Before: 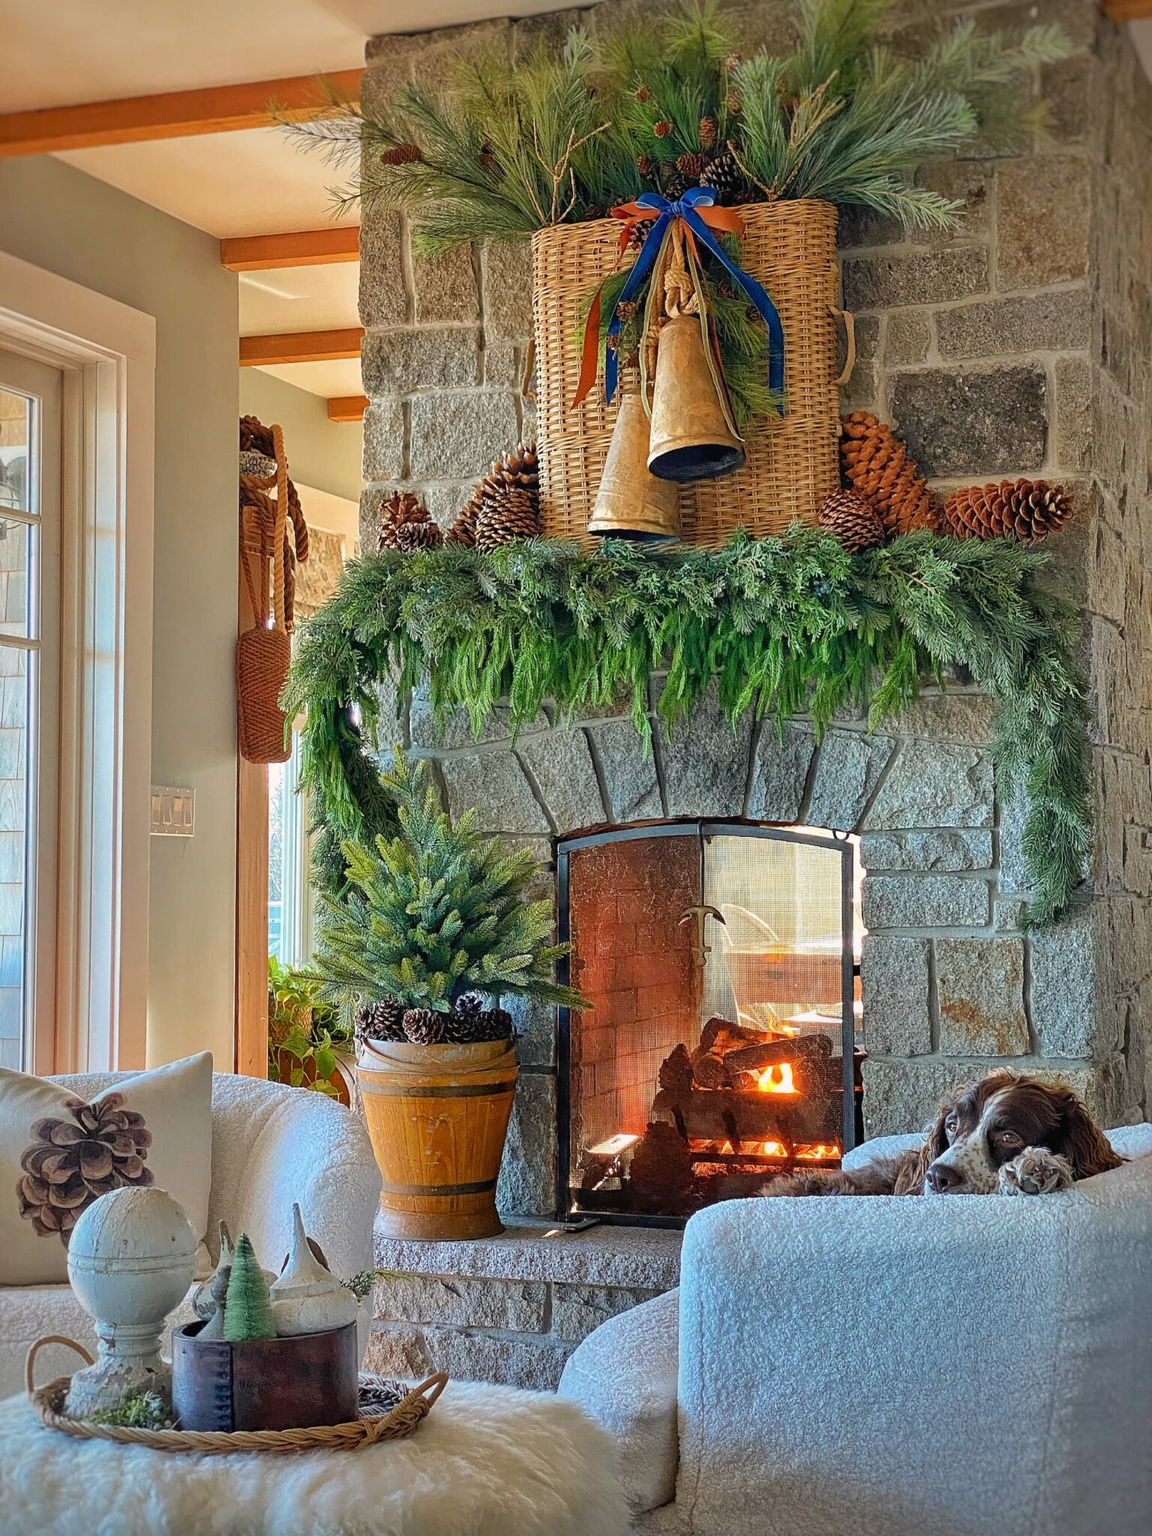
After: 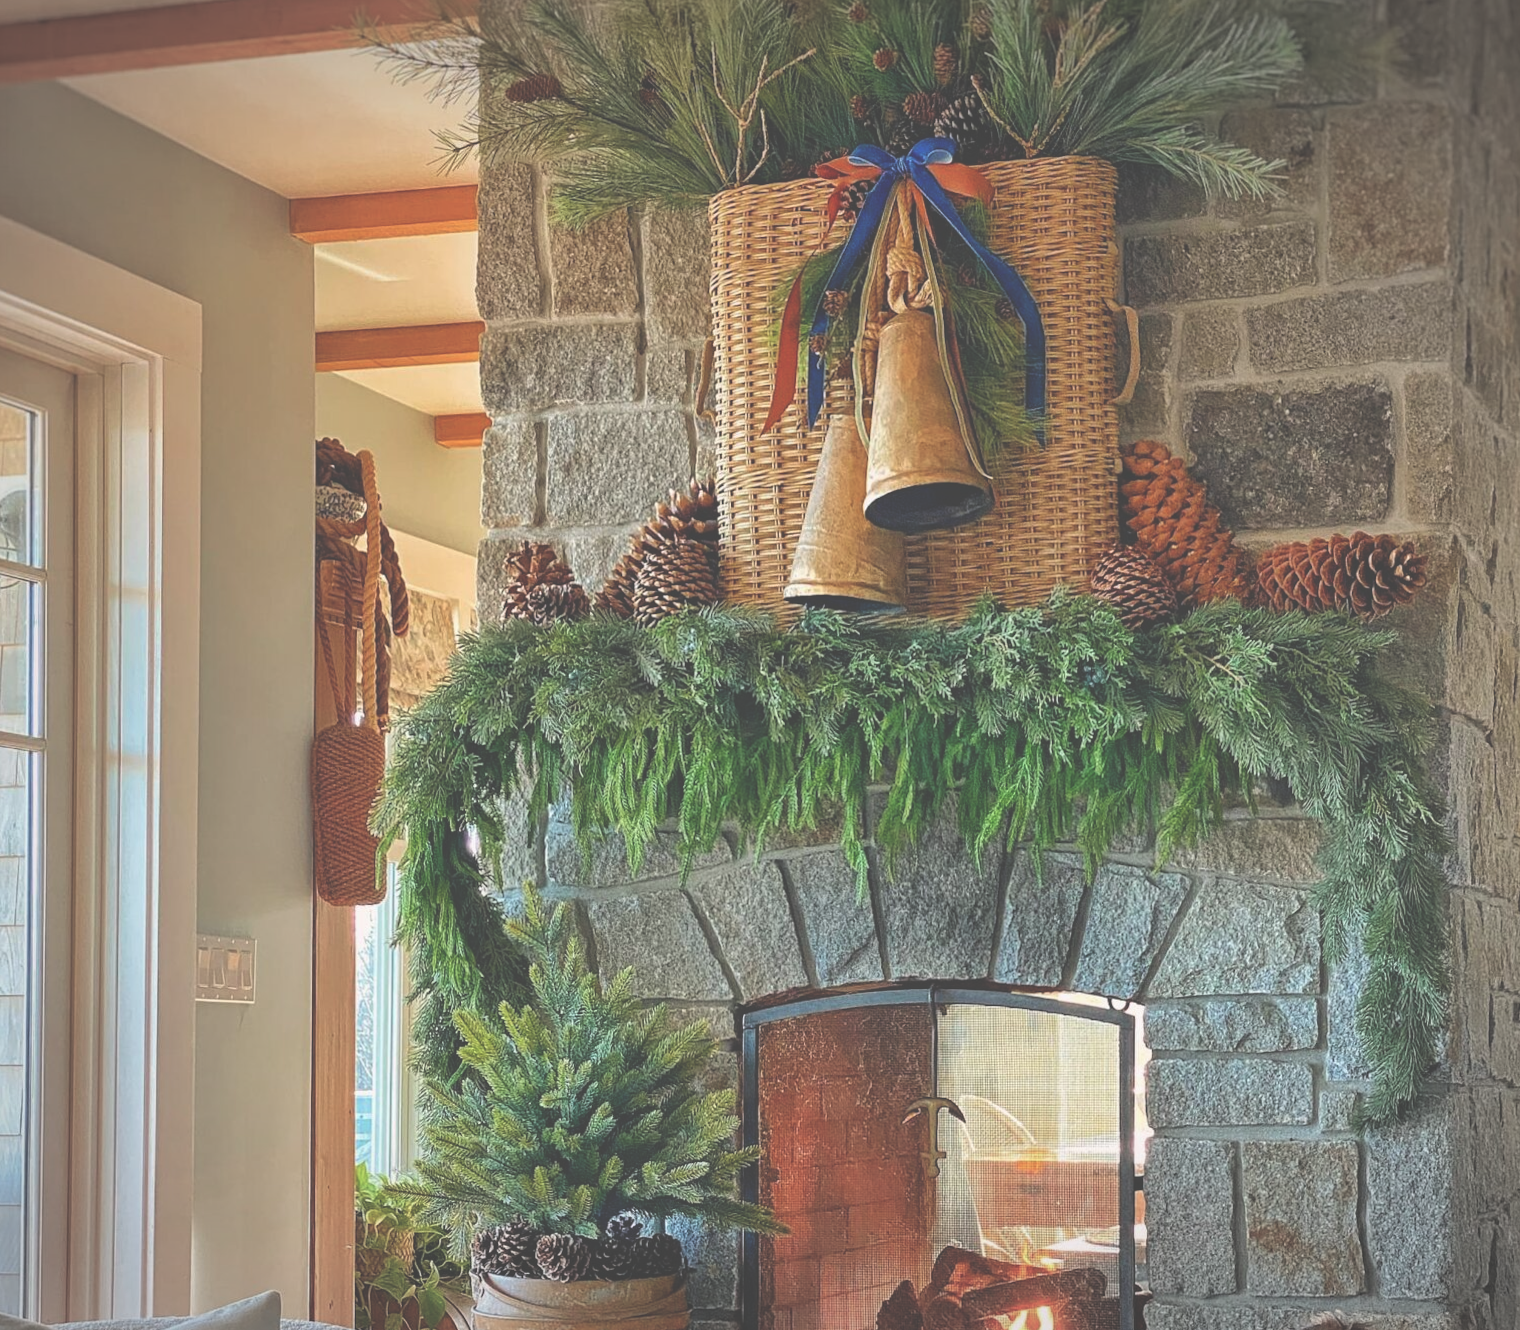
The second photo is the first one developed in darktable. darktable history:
exposure: black level correction -0.062, exposure -0.05 EV, compensate highlight preservation false
crop and rotate: top 4.848%, bottom 29.503%
vignetting: fall-off start 100%, brightness -0.282, width/height ratio 1.31
rotate and perspective: rotation 0.174°, lens shift (vertical) 0.013, lens shift (horizontal) 0.019, shear 0.001, automatic cropping original format, crop left 0.007, crop right 0.991, crop top 0.016, crop bottom 0.997
